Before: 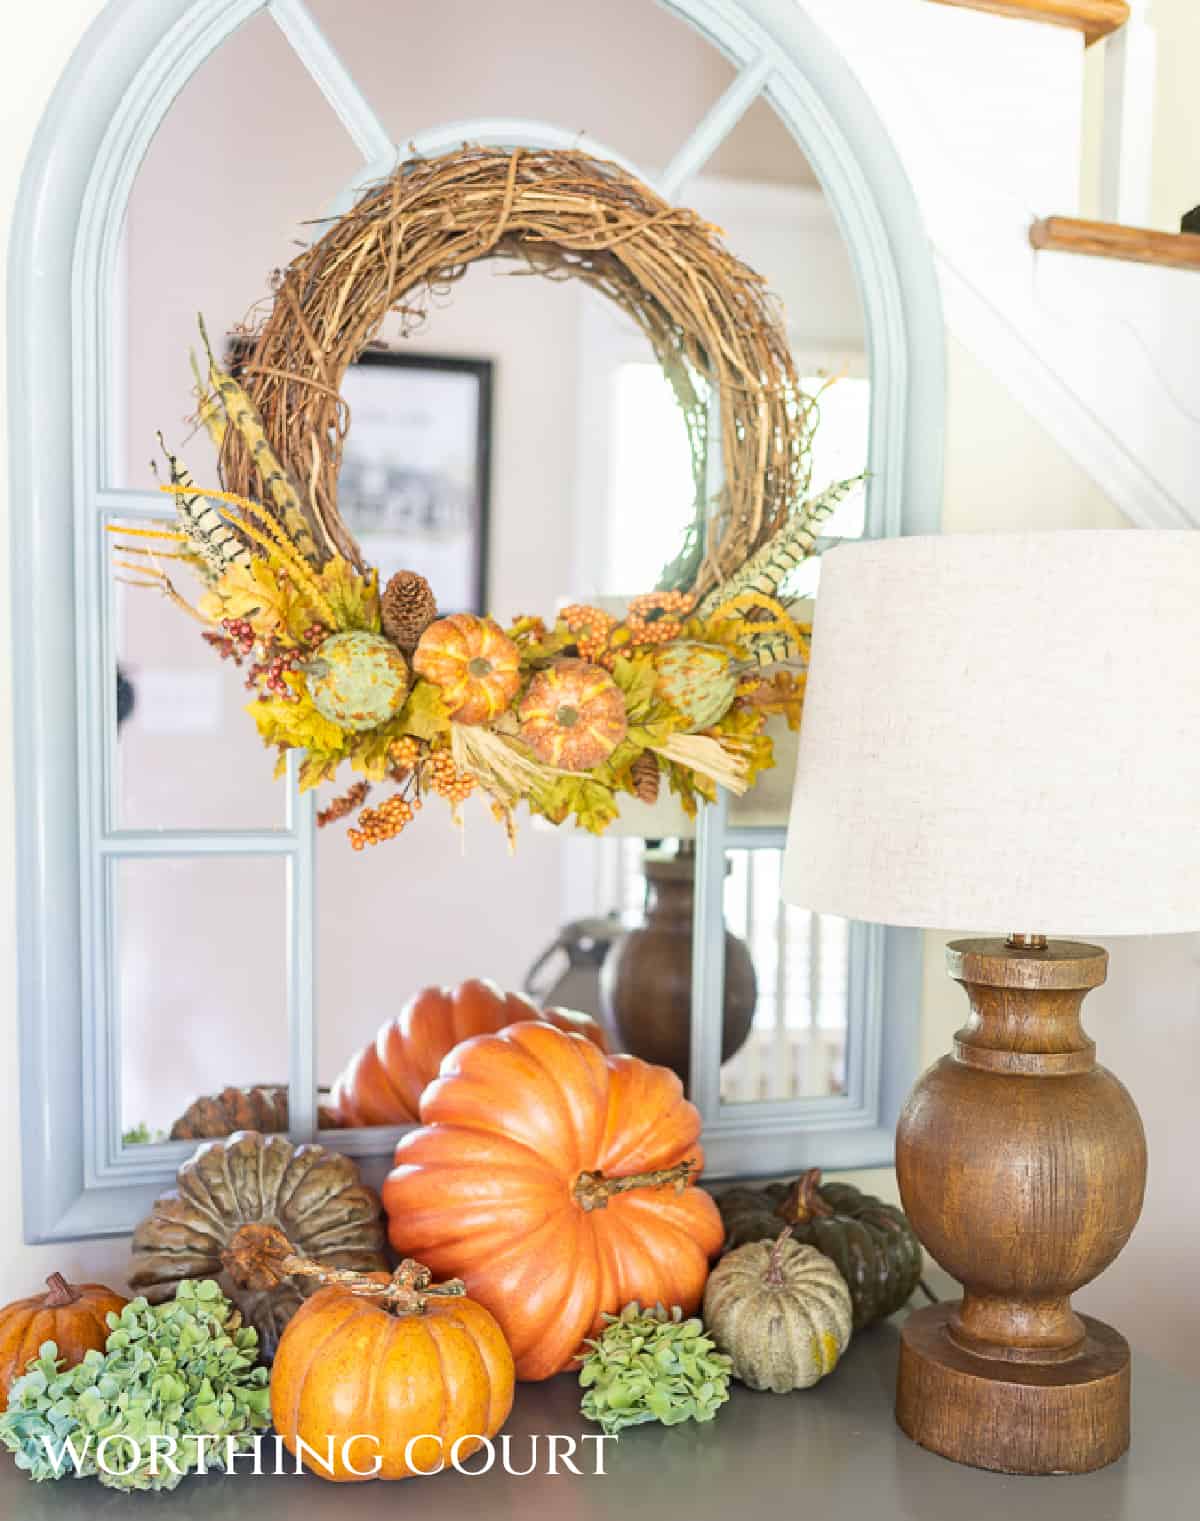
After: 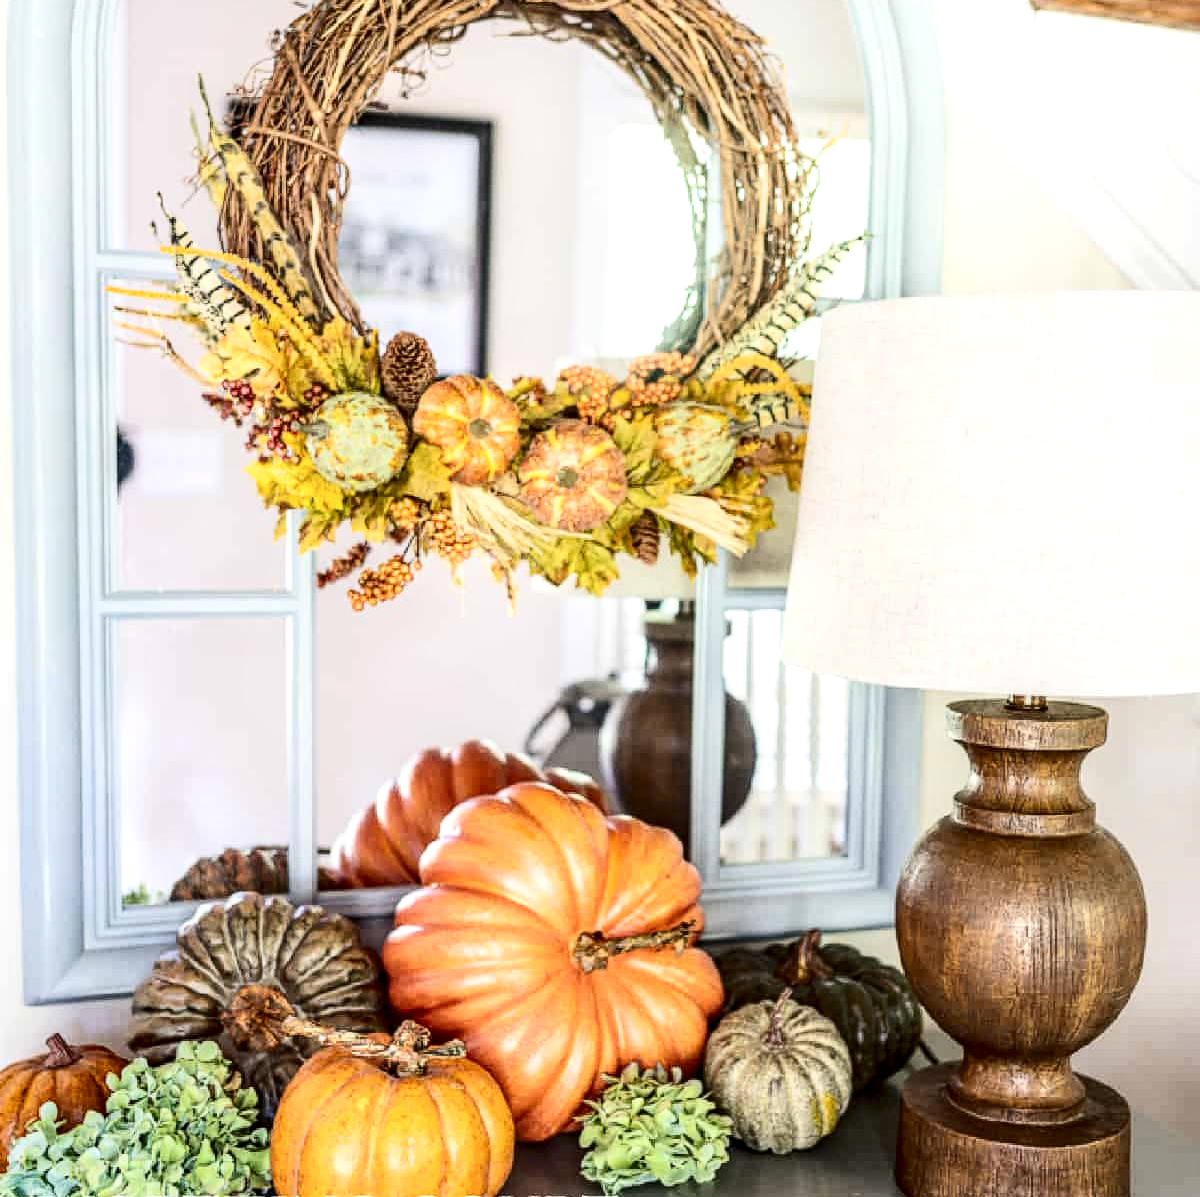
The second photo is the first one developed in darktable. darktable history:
contrast brightness saturation: contrast 0.28
local contrast: highlights 25%, detail 150%
crop and rotate: top 15.774%, bottom 5.506%
